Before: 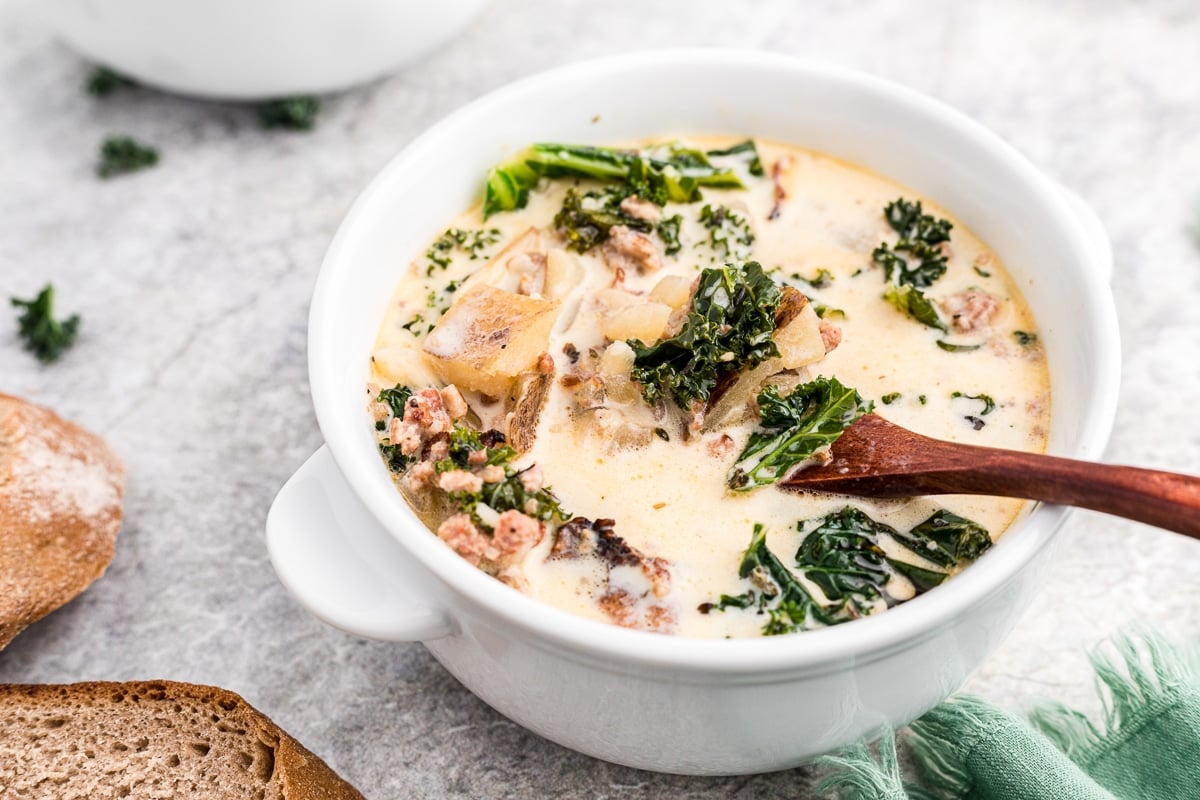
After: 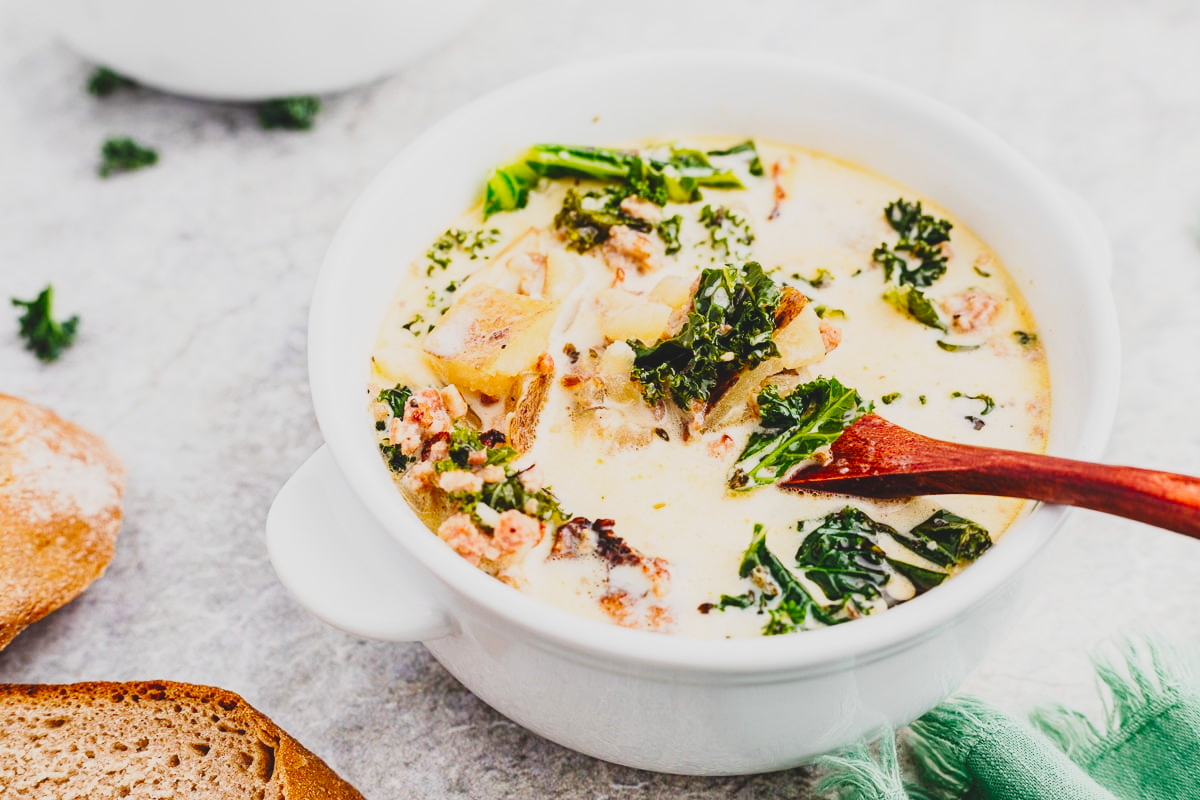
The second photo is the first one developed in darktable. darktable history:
base curve: curves: ch0 [(0, 0) (0.036, 0.025) (0.121, 0.166) (0.206, 0.329) (0.605, 0.79) (1, 1)], preserve colors none
contrast brightness saturation: contrast -0.183, saturation 0.189
